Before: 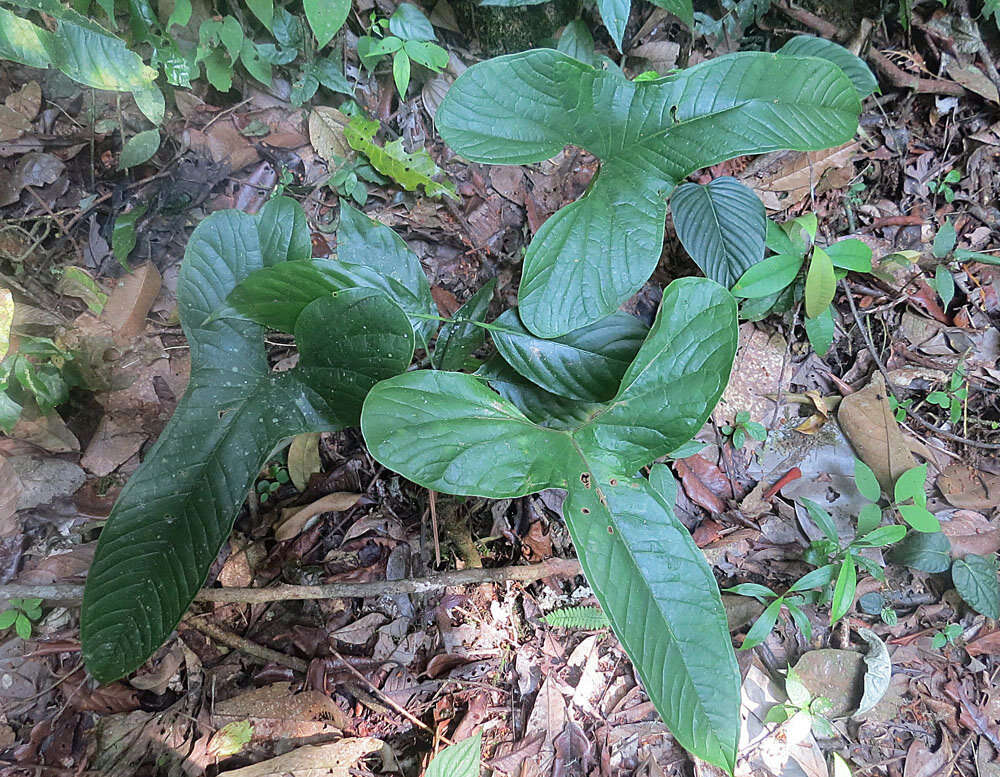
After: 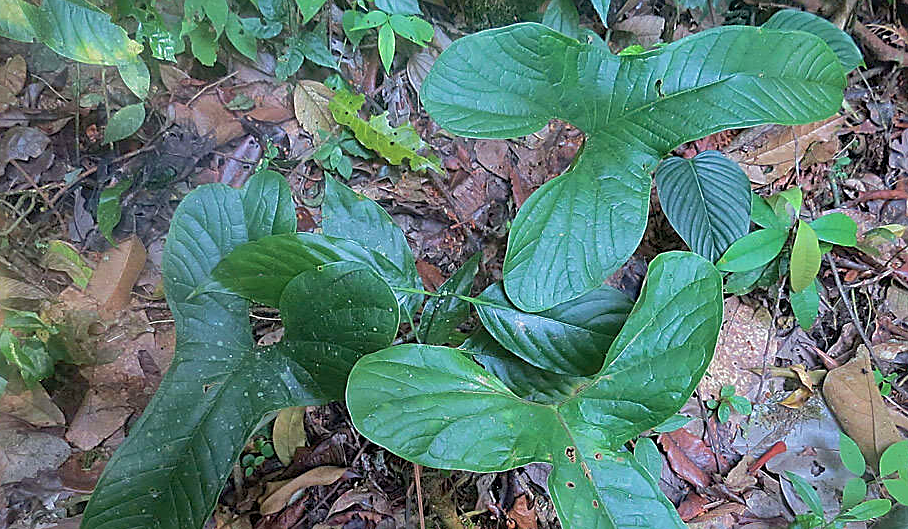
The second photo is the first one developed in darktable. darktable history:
sharpen: on, module defaults
crop: left 1.55%, top 3.377%, right 7.632%, bottom 28.51%
exposure: black level correction 0.001, compensate highlight preservation false
velvia: on, module defaults
tone equalizer: smoothing diameter 24.99%, edges refinement/feathering 10.44, preserve details guided filter
vignetting: fall-off start 99.29%, unbound false
shadows and highlights: on, module defaults
